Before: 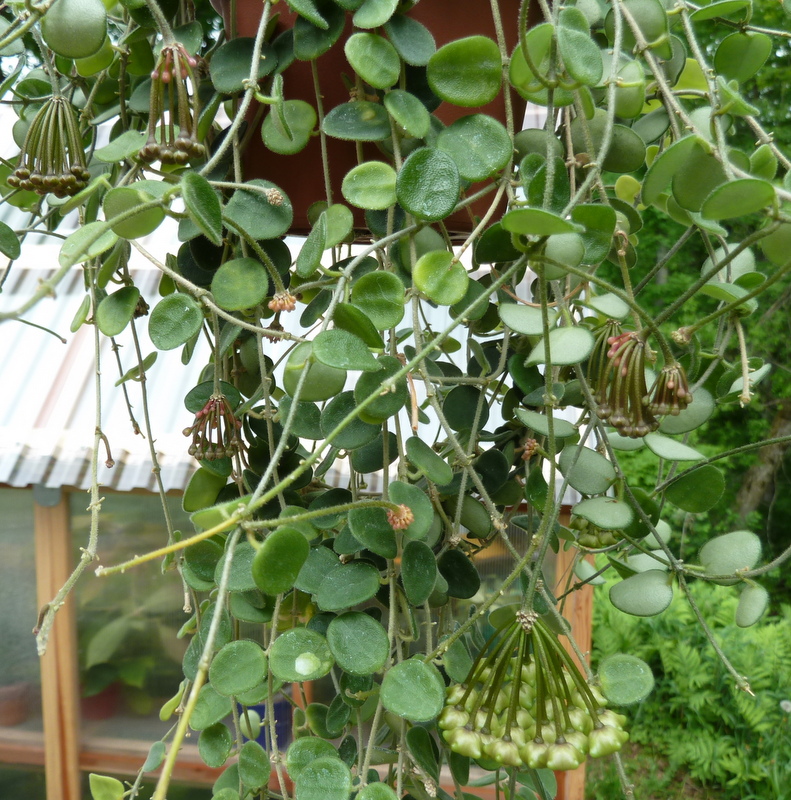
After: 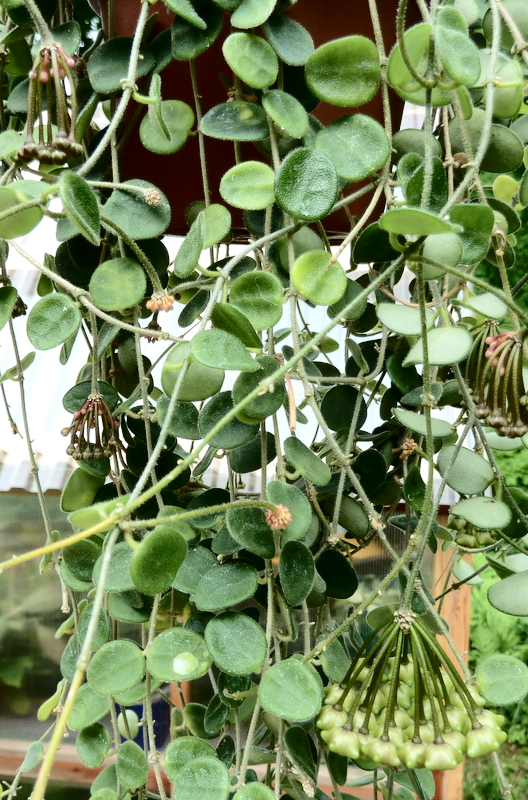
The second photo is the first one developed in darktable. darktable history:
tone curve: curves: ch0 [(0, 0) (0.003, 0.003) (0.011, 0.009) (0.025, 0.018) (0.044, 0.027) (0.069, 0.034) (0.1, 0.043) (0.136, 0.056) (0.177, 0.084) (0.224, 0.138) (0.277, 0.203) (0.335, 0.329) (0.399, 0.451) (0.468, 0.572) (0.543, 0.671) (0.623, 0.754) (0.709, 0.821) (0.801, 0.88) (0.898, 0.938) (1, 1)], color space Lab, independent channels, preserve colors none
local contrast: highlights 106%, shadows 98%, detail 120%, midtone range 0.2
crop: left 15.43%, right 17.74%
